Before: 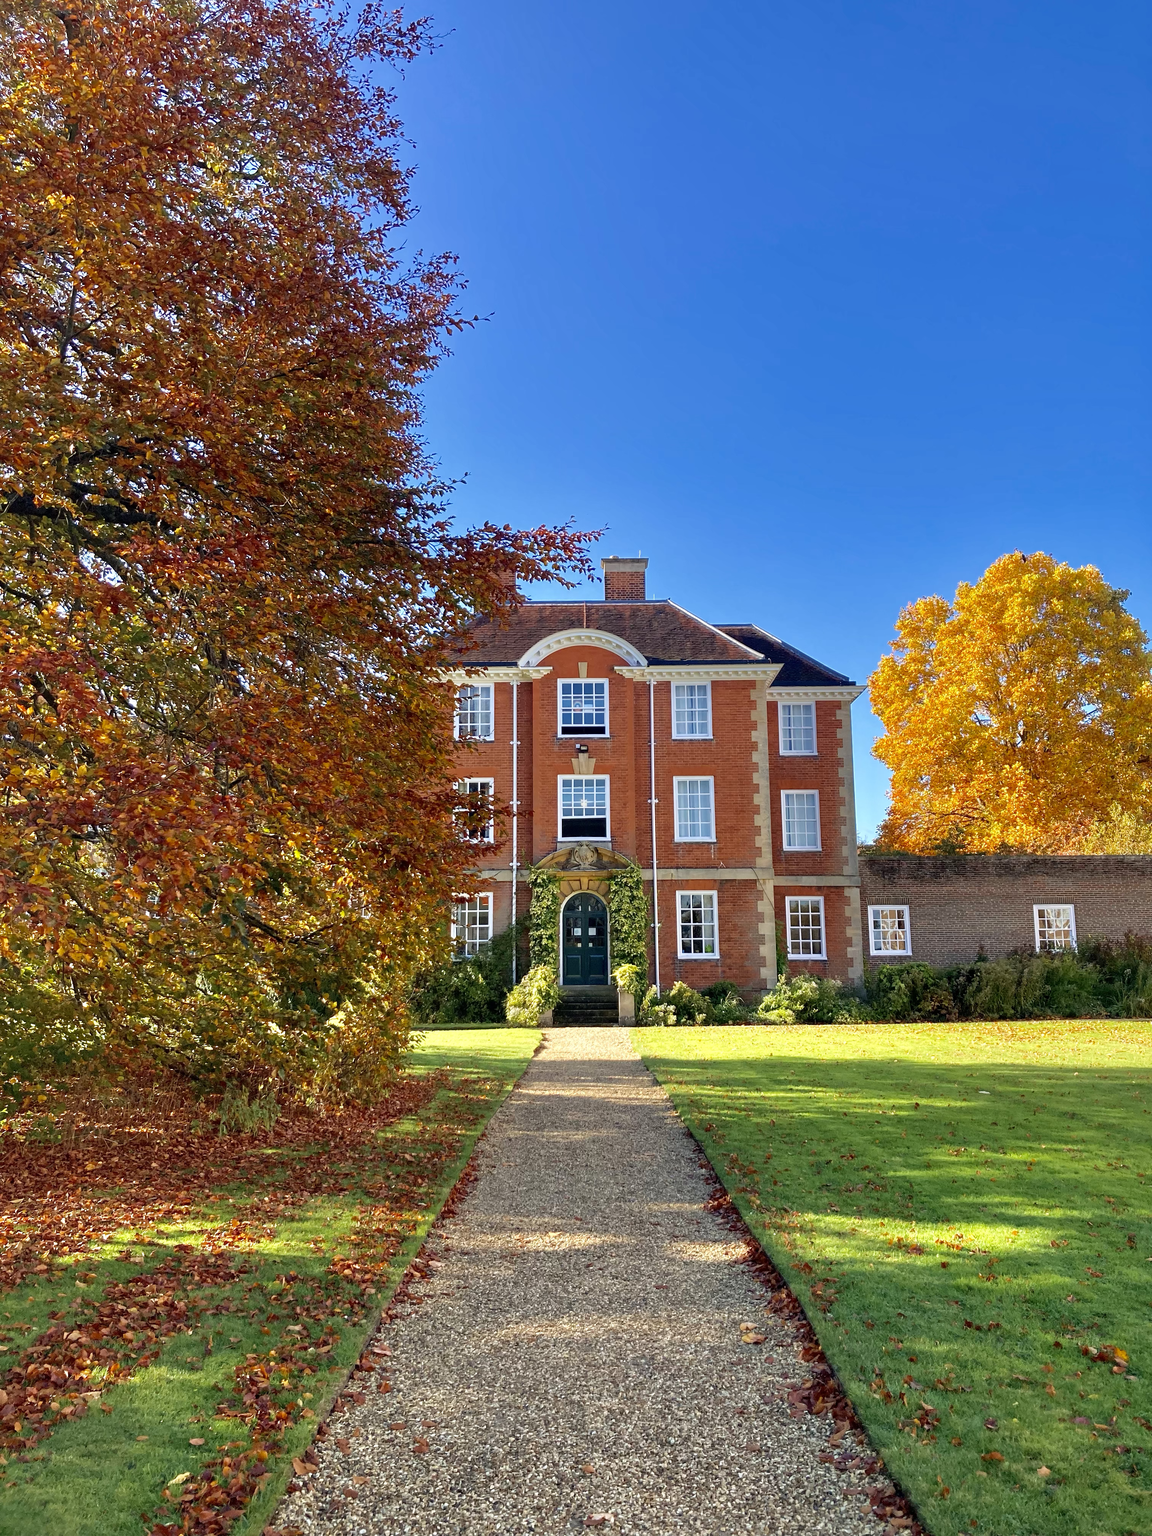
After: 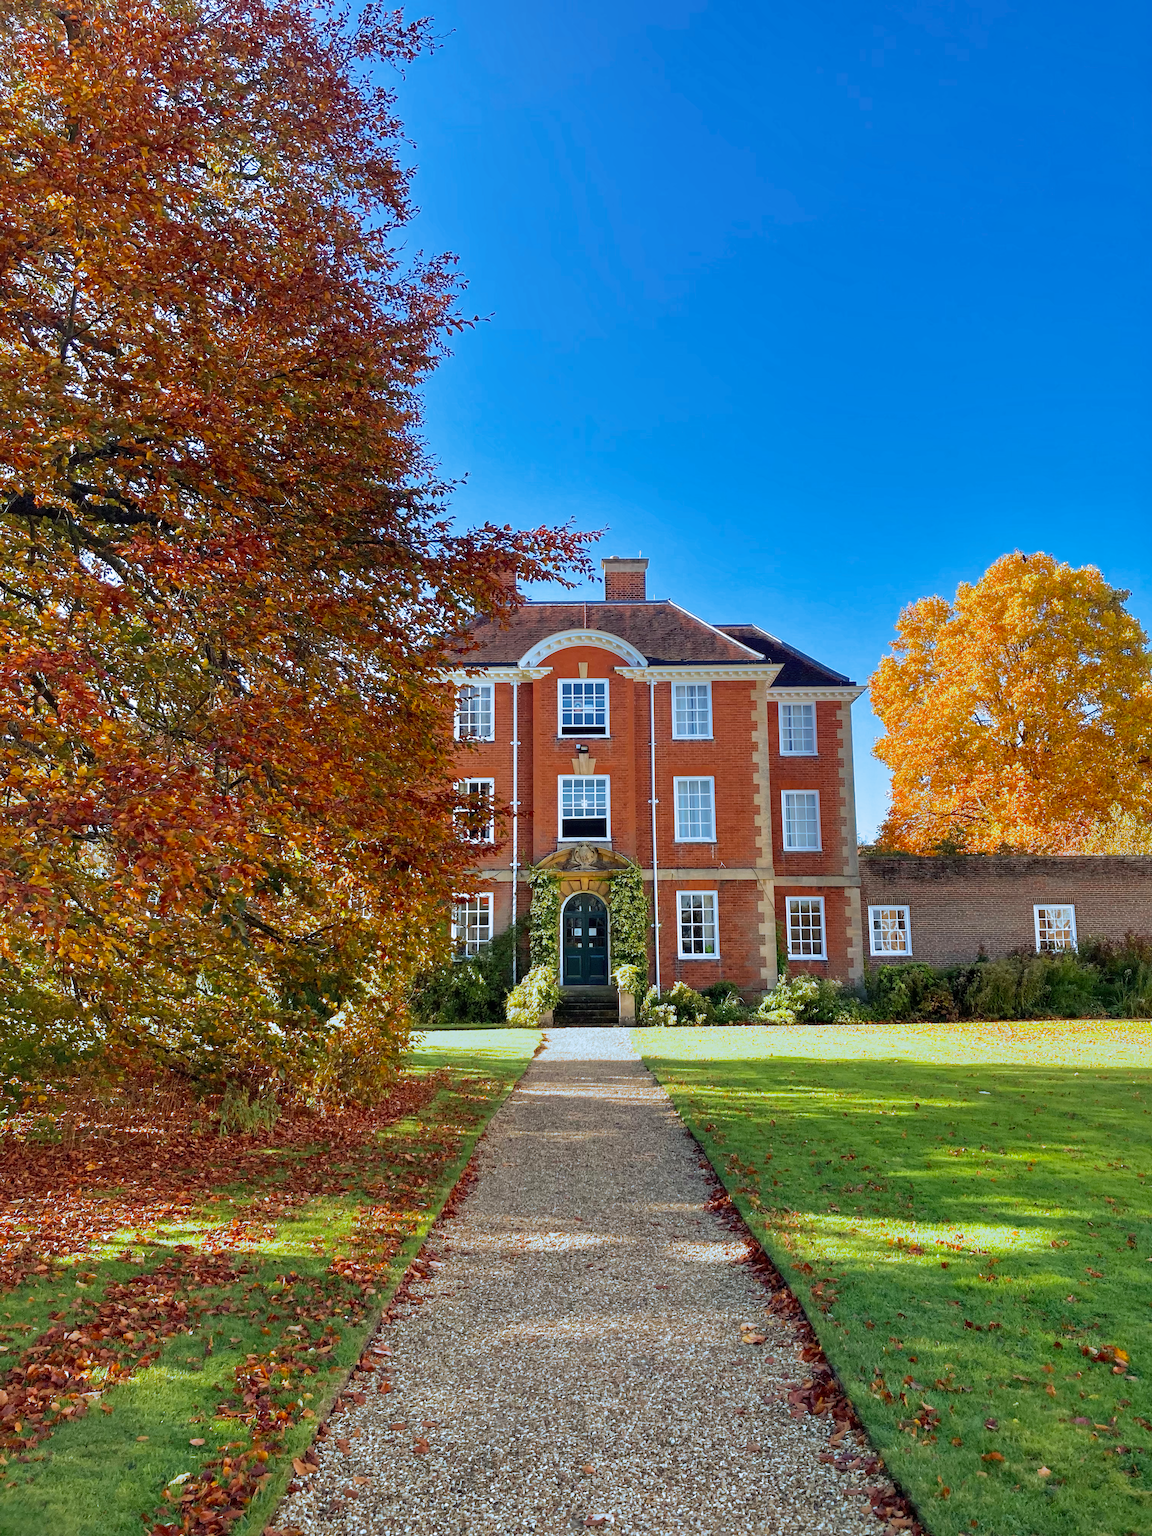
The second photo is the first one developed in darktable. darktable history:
split-toning: shadows › hue 351.18°, shadows › saturation 0.86, highlights › hue 218.82°, highlights › saturation 0.73, balance -19.167
white balance: red 1, blue 1
